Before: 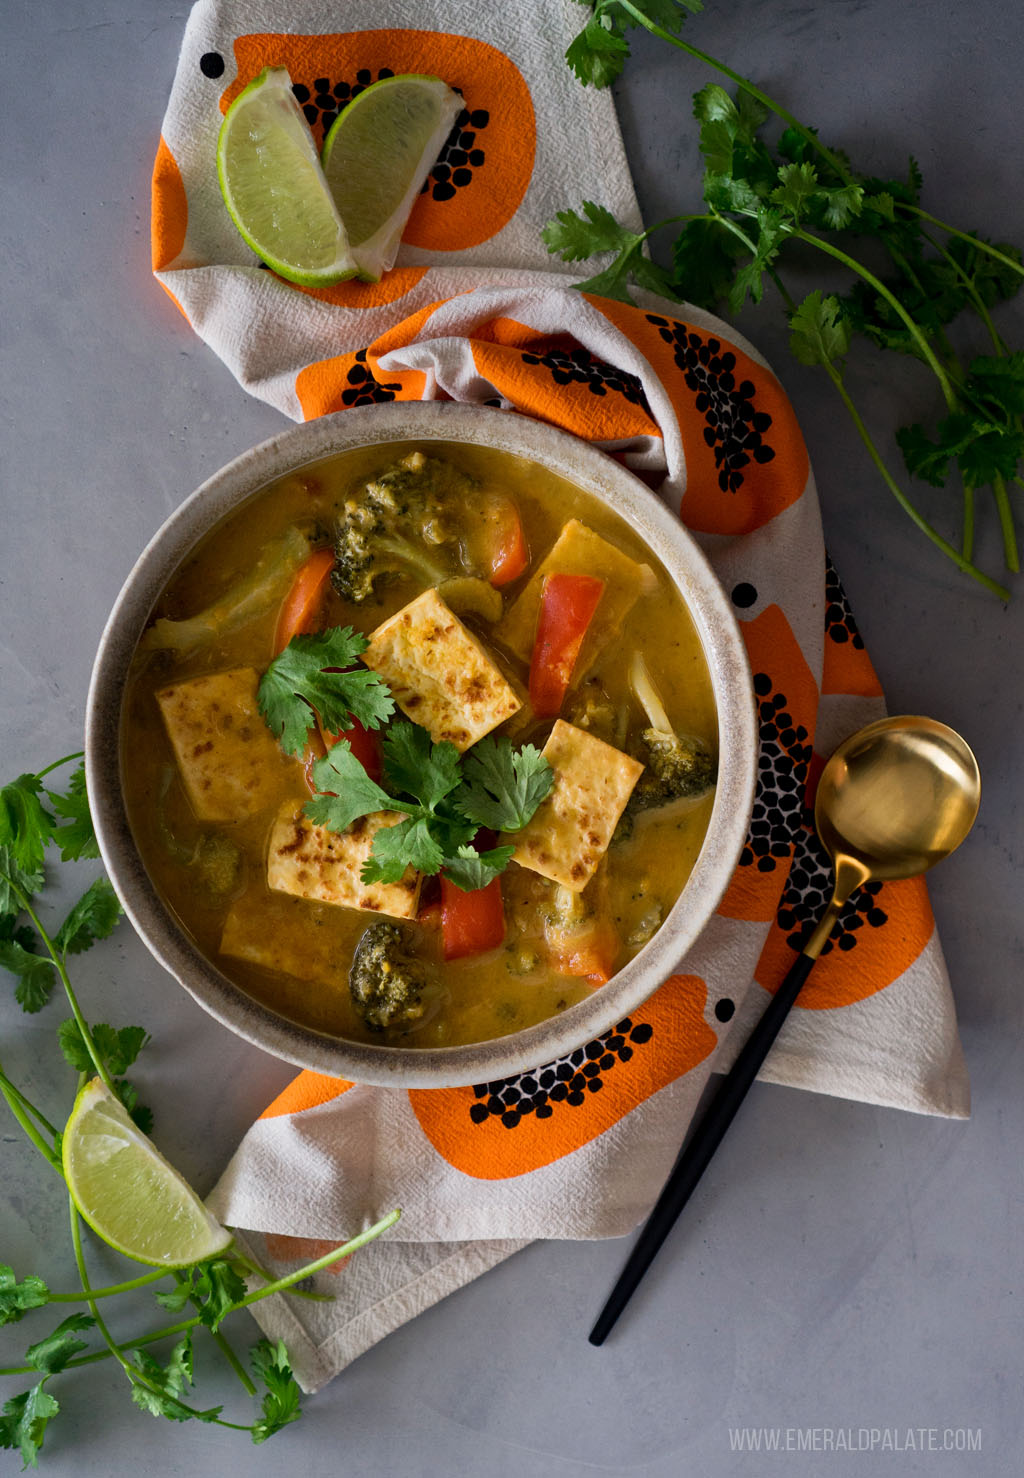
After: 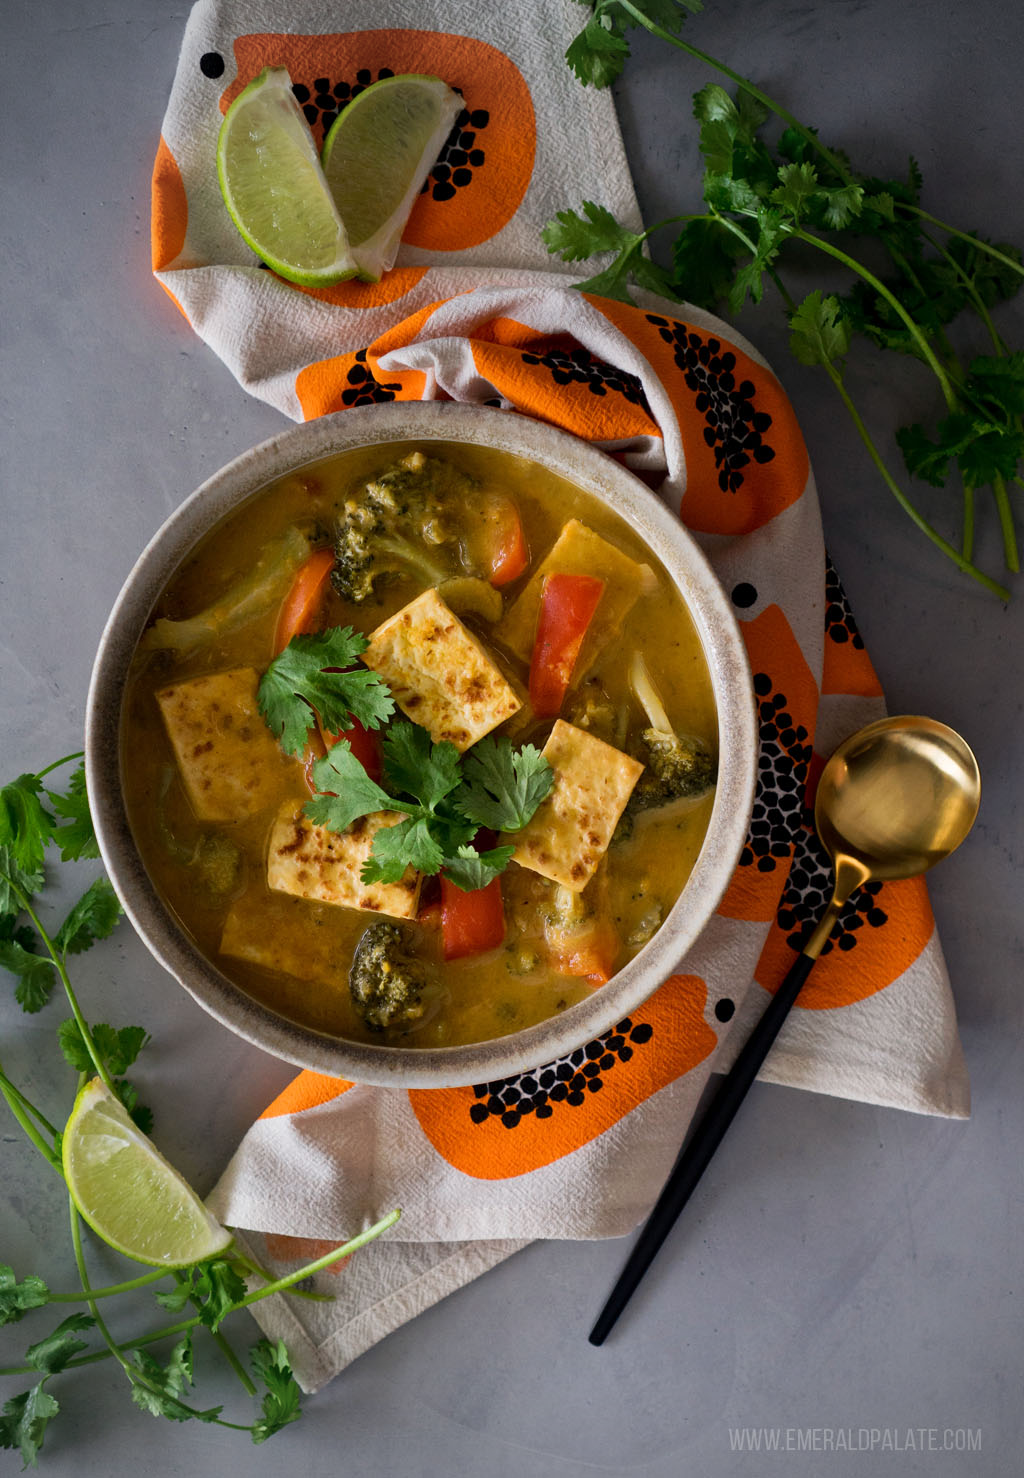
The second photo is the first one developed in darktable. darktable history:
levels: levels [0, 0.498, 0.996]
vignetting: on, module defaults
